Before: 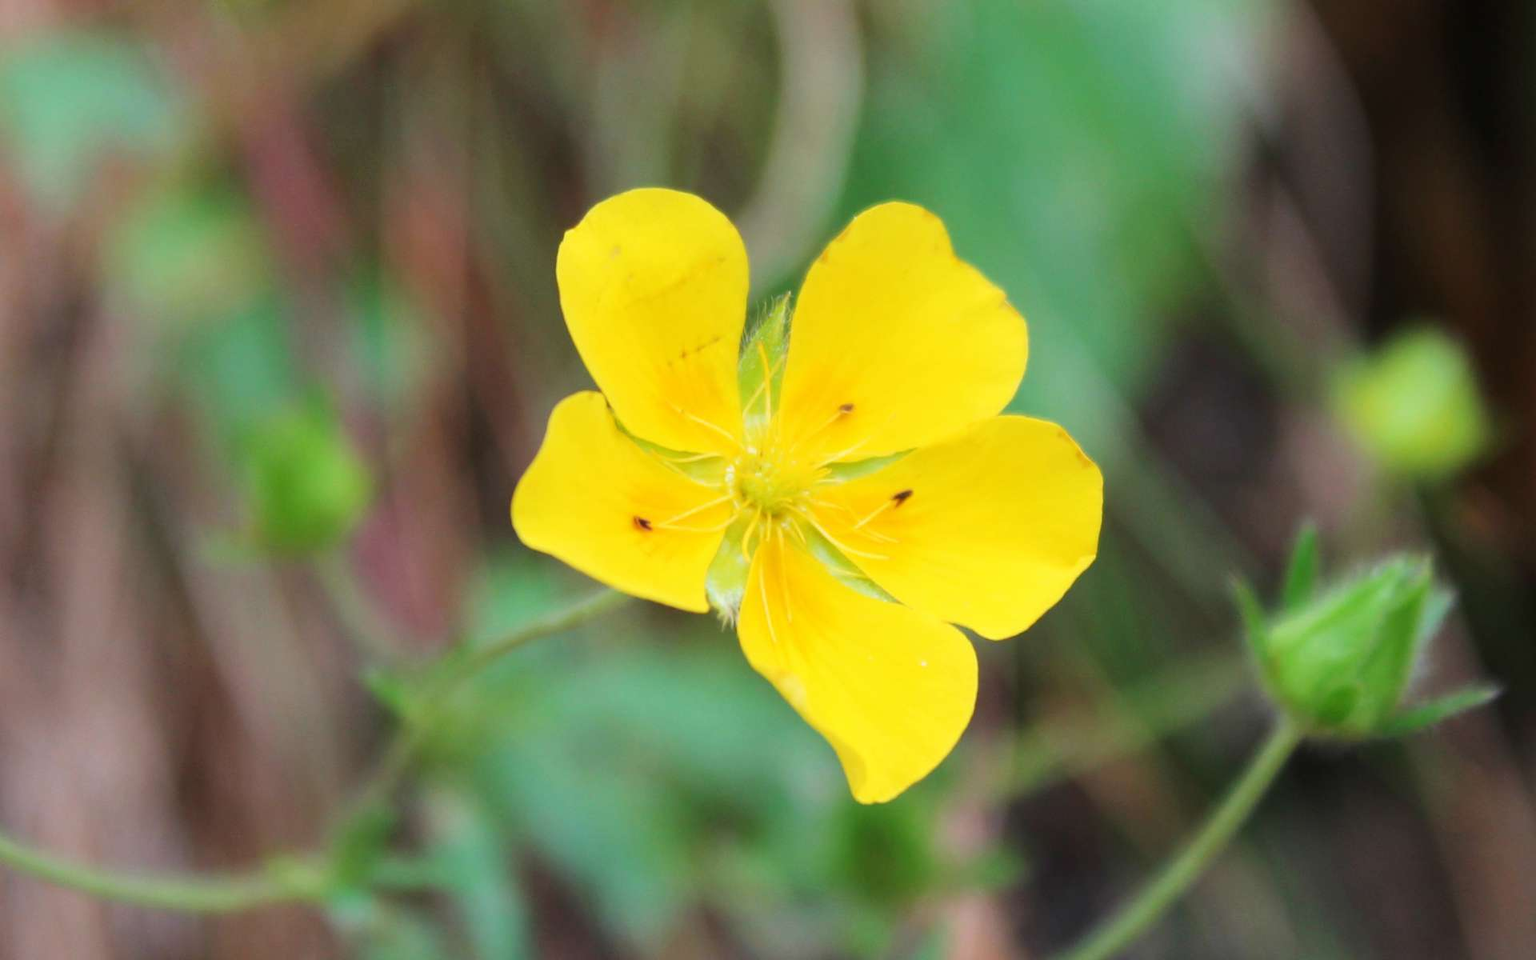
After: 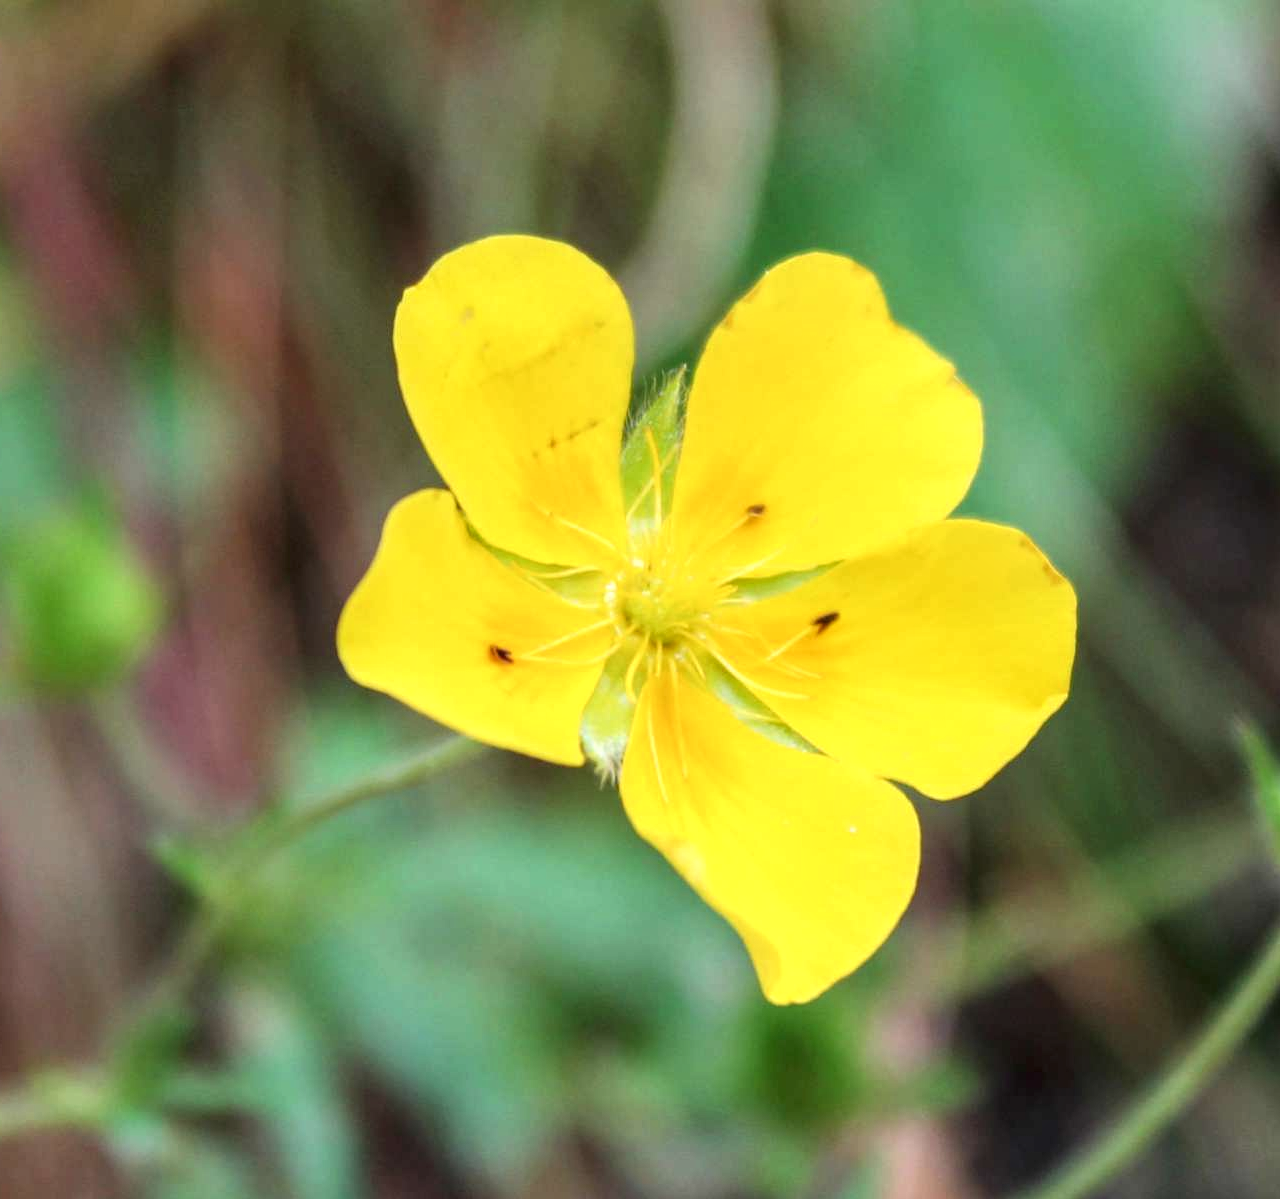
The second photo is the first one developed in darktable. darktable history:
crop and rotate: left 15.754%, right 17.579%
rotate and perspective: crop left 0, crop top 0
local contrast: detail 150%
